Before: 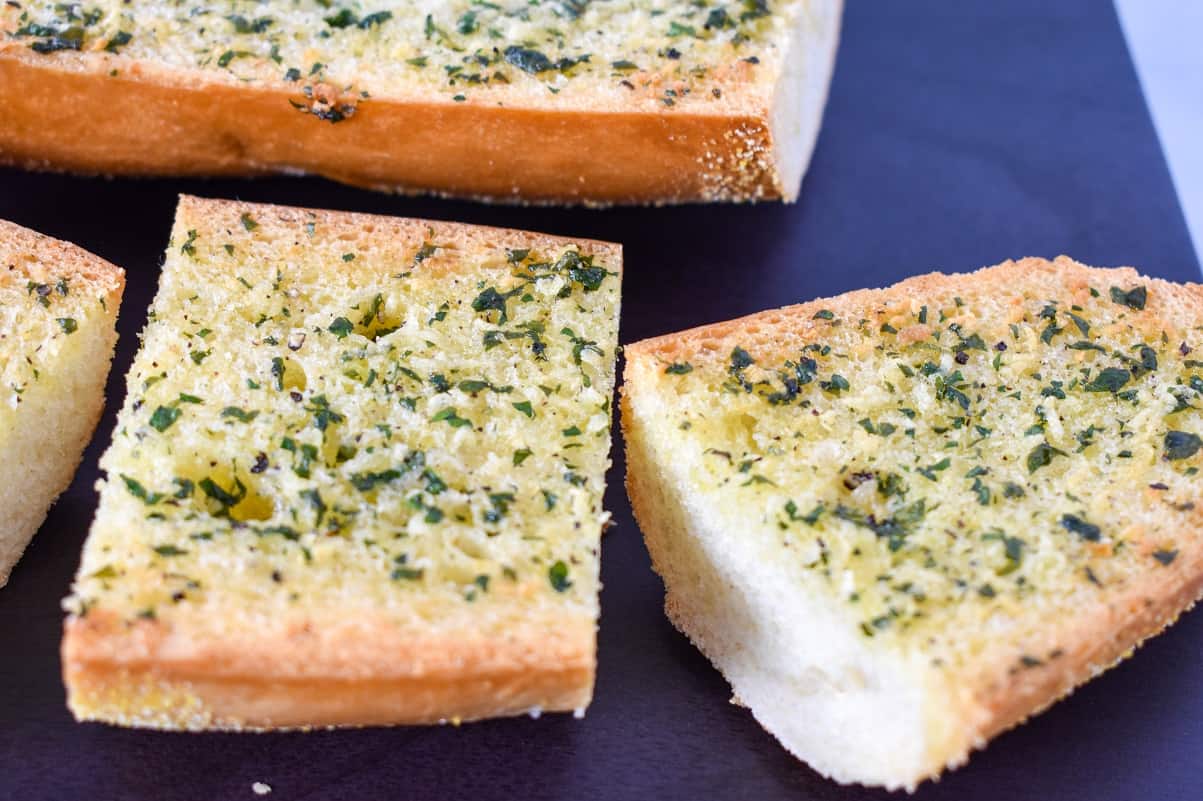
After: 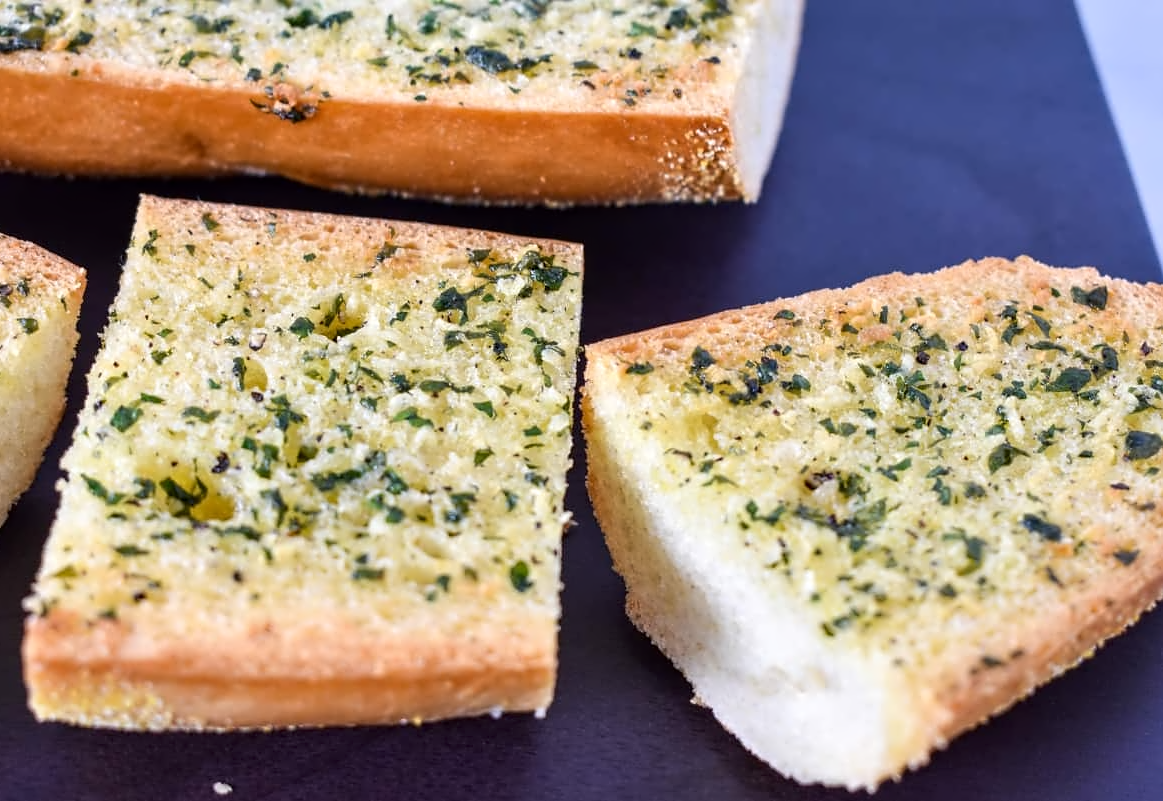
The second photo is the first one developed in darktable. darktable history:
contrast equalizer: octaves 7, y [[0.5, 0.542, 0.583, 0.625, 0.667, 0.708], [0.5 ×6], [0.5 ×6], [0, 0.033, 0.067, 0.1, 0.133, 0.167], [0, 0.05, 0.1, 0.15, 0.2, 0.25]], mix 0.302
crop and rotate: left 3.271%
